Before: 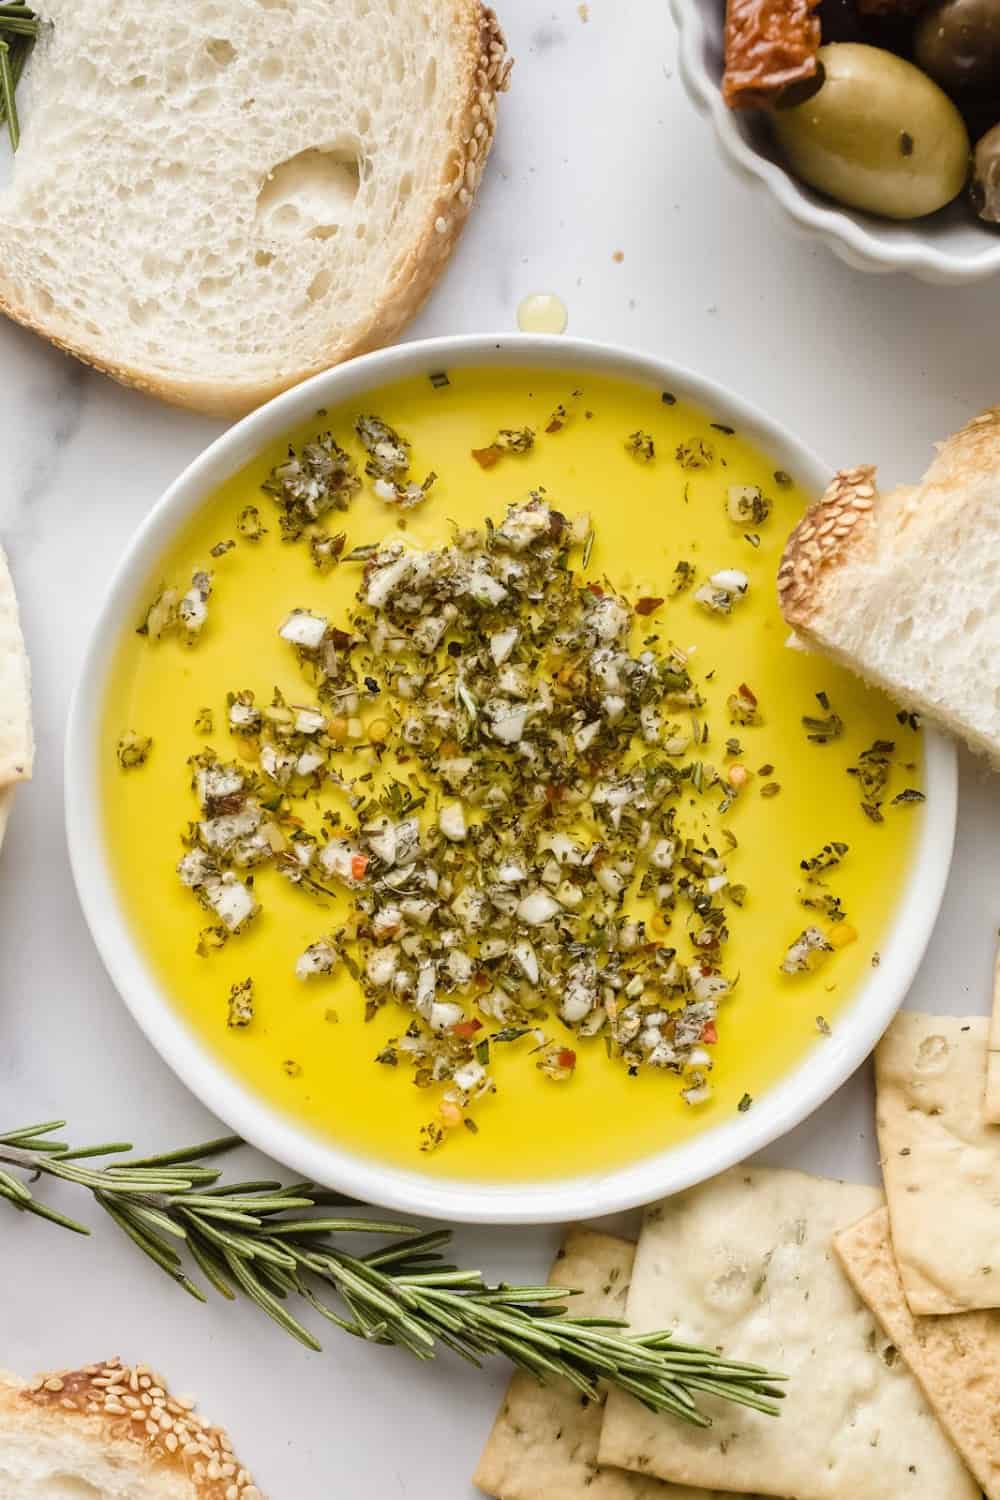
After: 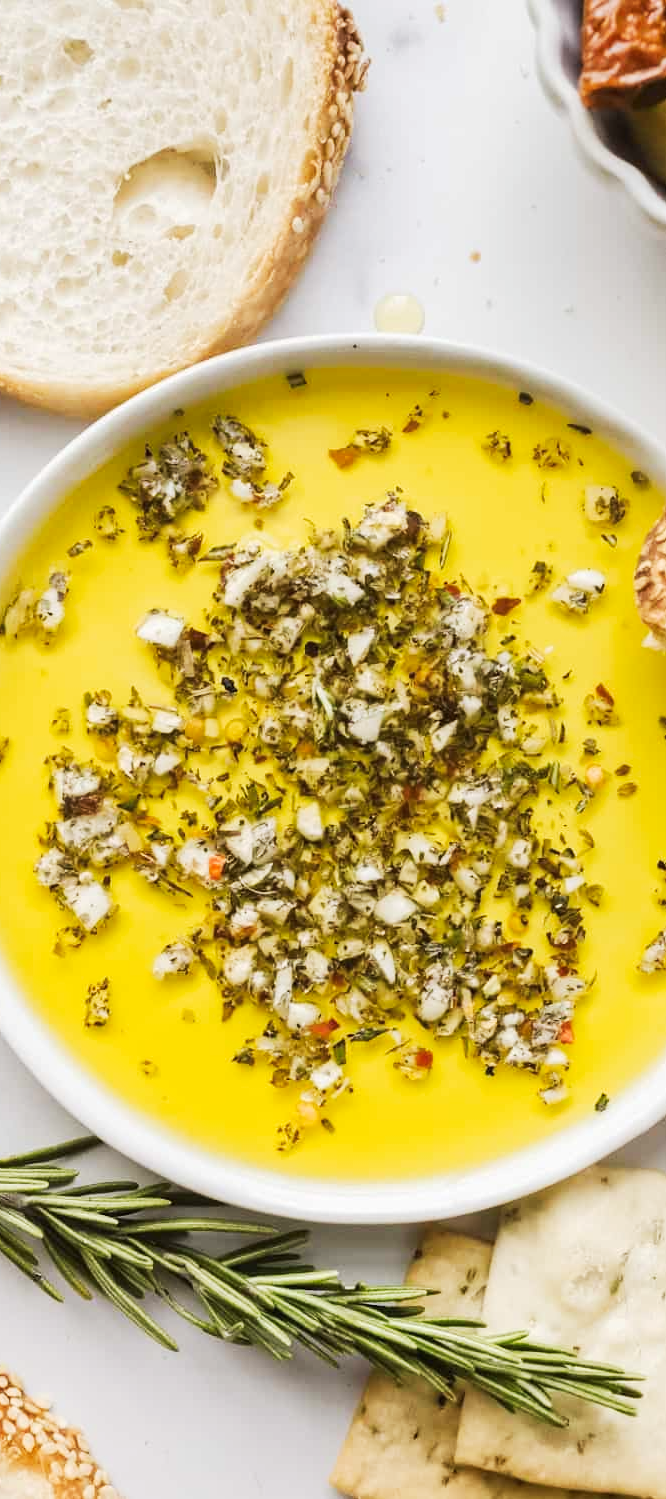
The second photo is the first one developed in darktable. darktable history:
crop and rotate: left 14.385%, right 18.948%
tone curve: curves: ch0 [(0, 0) (0.003, 0.006) (0.011, 0.015) (0.025, 0.032) (0.044, 0.054) (0.069, 0.079) (0.1, 0.111) (0.136, 0.146) (0.177, 0.186) (0.224, 0.229) (0.277, 0.286) (0.335, 0.348) (0.399, 0.426) (0.468, 0.514) (0.543, 0.609) (0.623, 0.706) (0.709, 0.789) (0.801, 0.862) (0.898, 0.926) (1, 1)], preserve colors none
